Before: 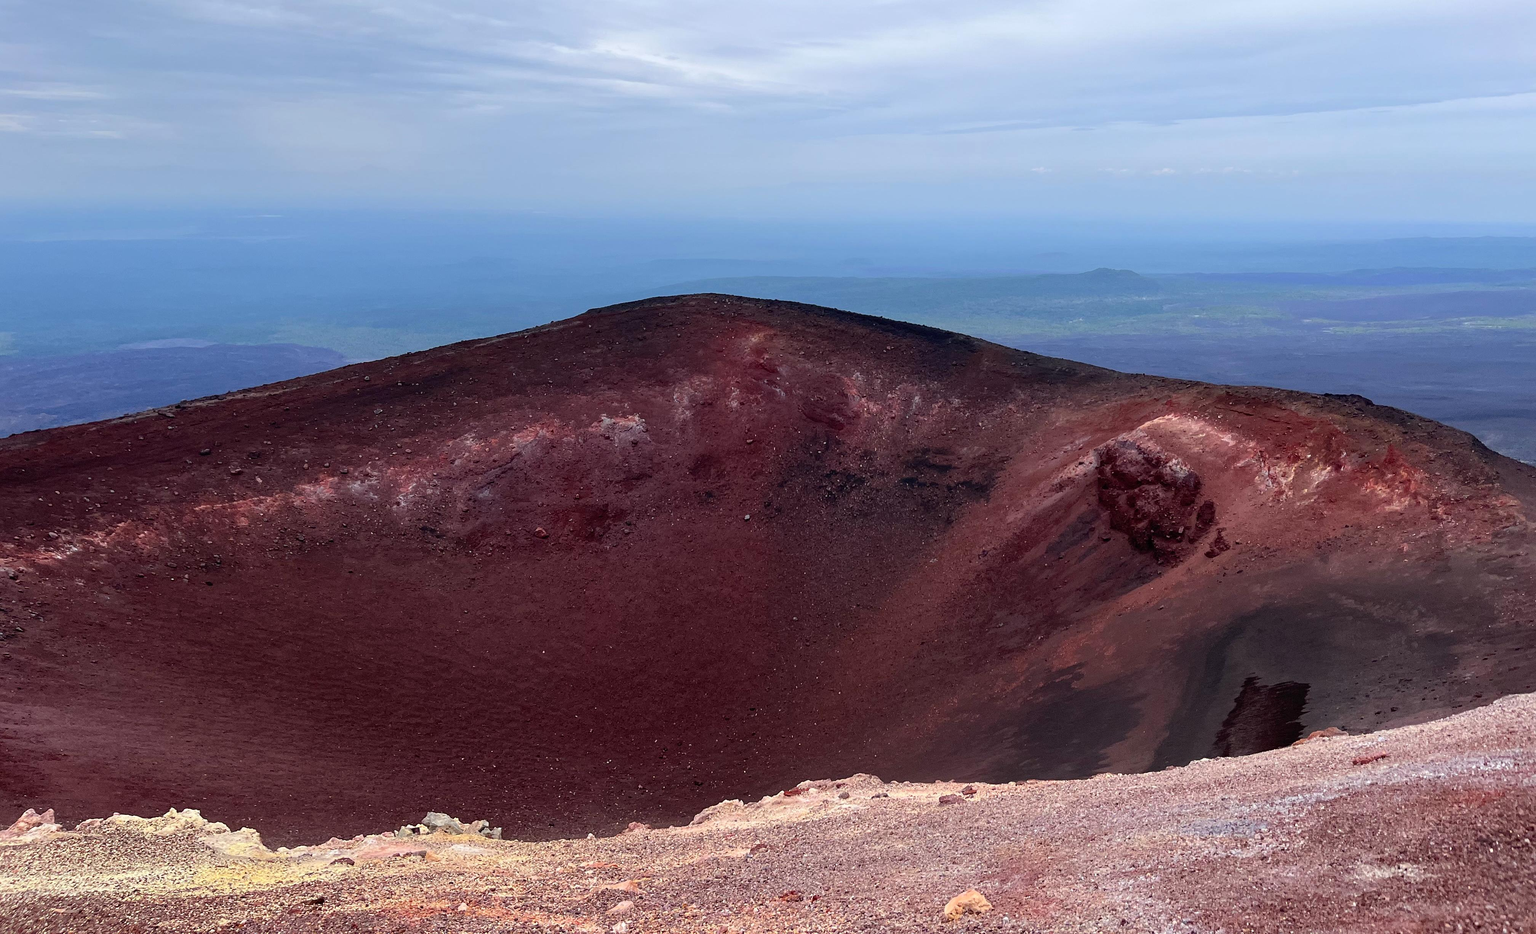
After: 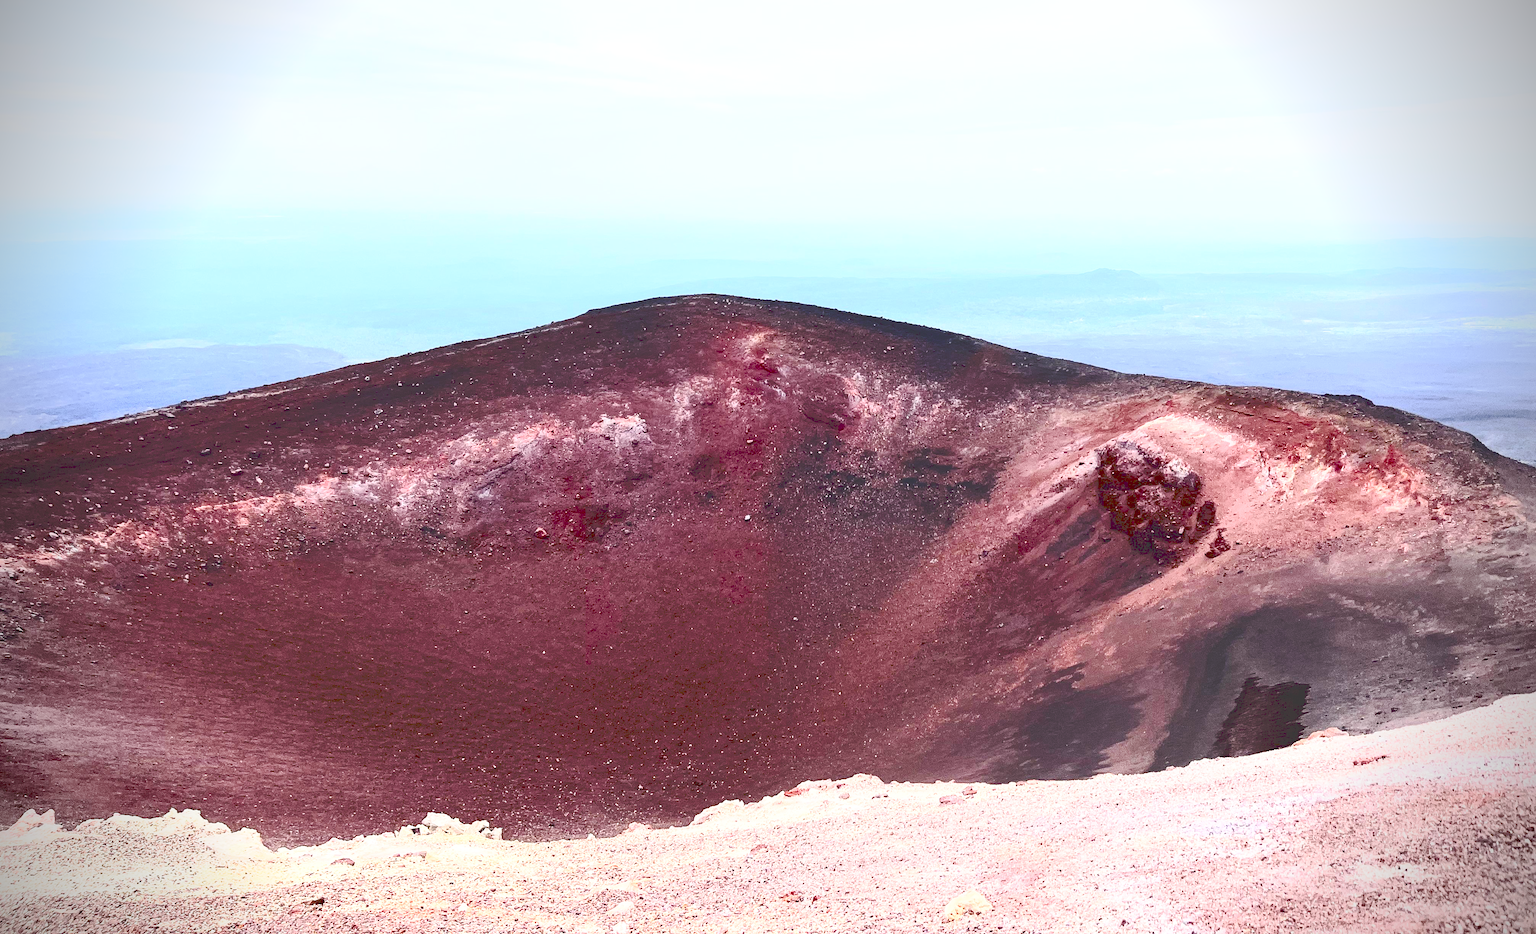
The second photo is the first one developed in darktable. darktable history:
exposure: exposure 0.669 EV, compensate highlight preservation false
vignetting: brightness -0.829
tone curve: curves: ch0 [(0, 0) (0.003, 0.238) (0.011, 0.238) (0.025, 0.242) (0.044, 0.256) (0.069, 0.277) (0.1, 0.294) (0.136, 0.315) (0.177, 0.345) (0.224, 0.379) (0.277, 0.419) (0.335, 0.463) (0.399, 0.511) (0.468, 0.566) (0.543, 0.627) (0.623, 0.687) (0.709, 0.75) (0.801, 0.824) (0.898, 0.89) (1, 1)], preserve colors none
base curve: curves: ch0 [(0, 0) (0.028, 0.03) (0.121, 0.232) (0.46, 0.748) (0.859, 0.968) (1, 1)], preserve colors none
tone equalizer: edges refinement/feathering 500, mask exposure compensation -1.57 EV, preserve details no
color correction: highlights b* 0.021, saturation 0.792
contrast brightness saturation: contrast 0.402, brightness 0.047, saturation 0.254
